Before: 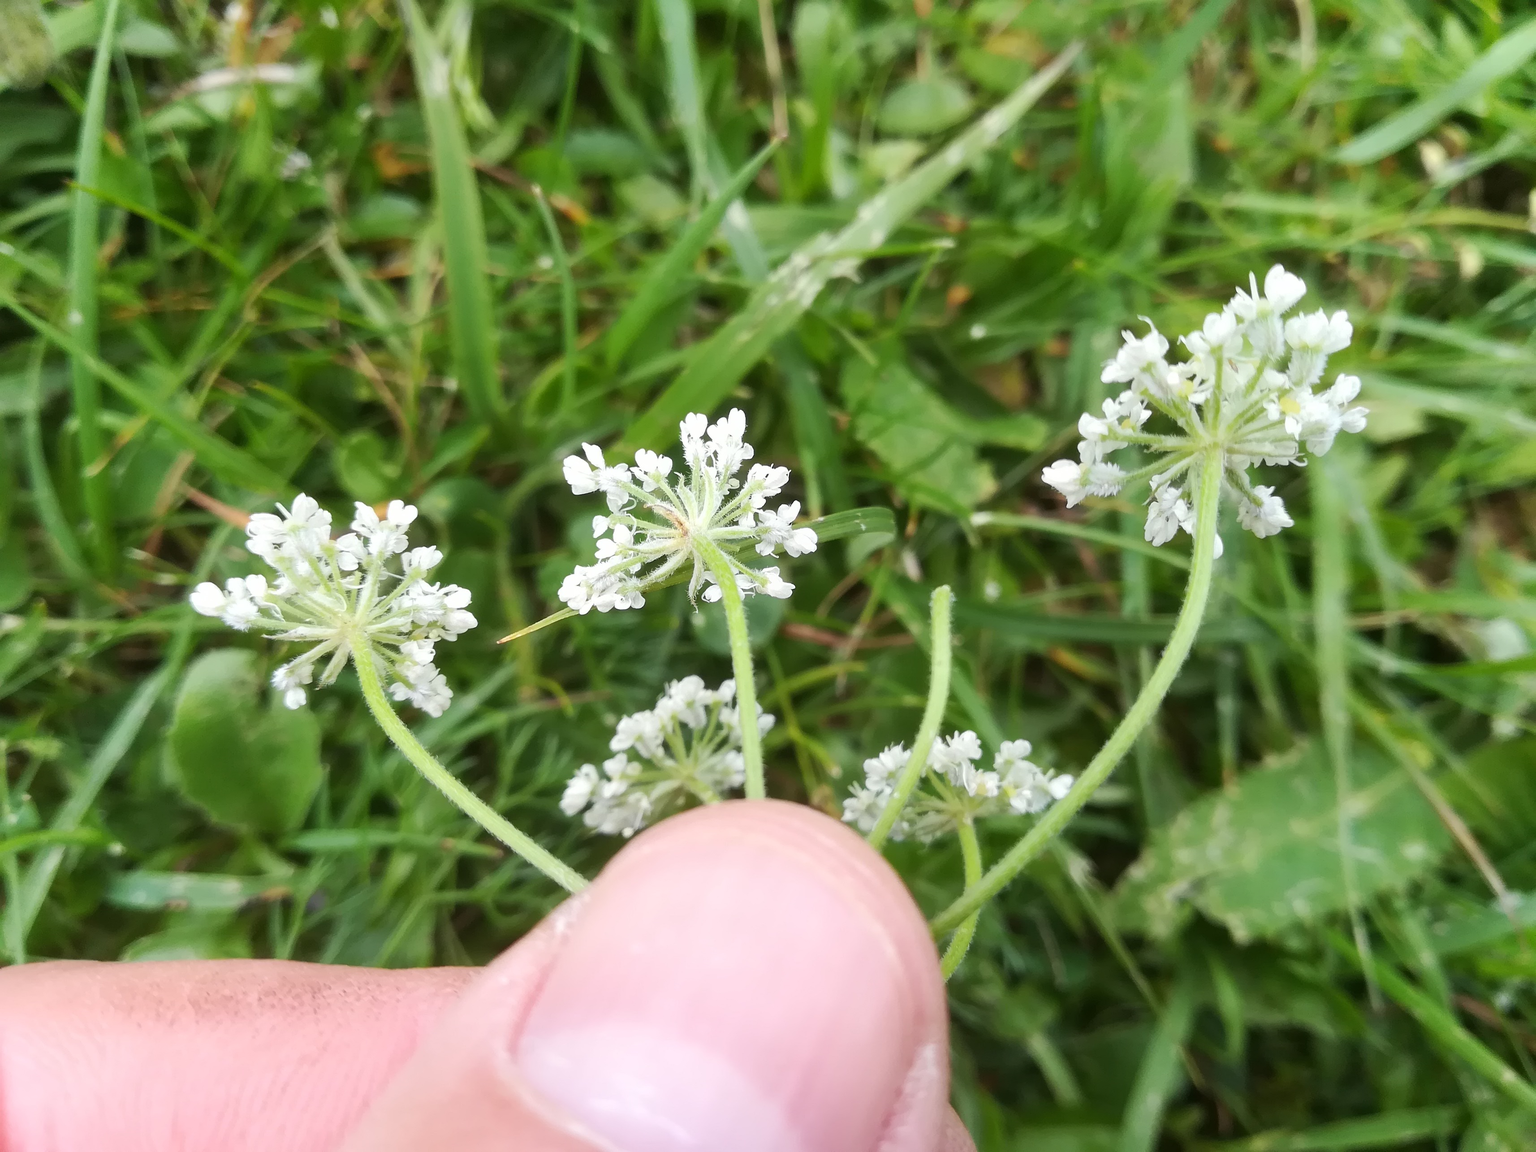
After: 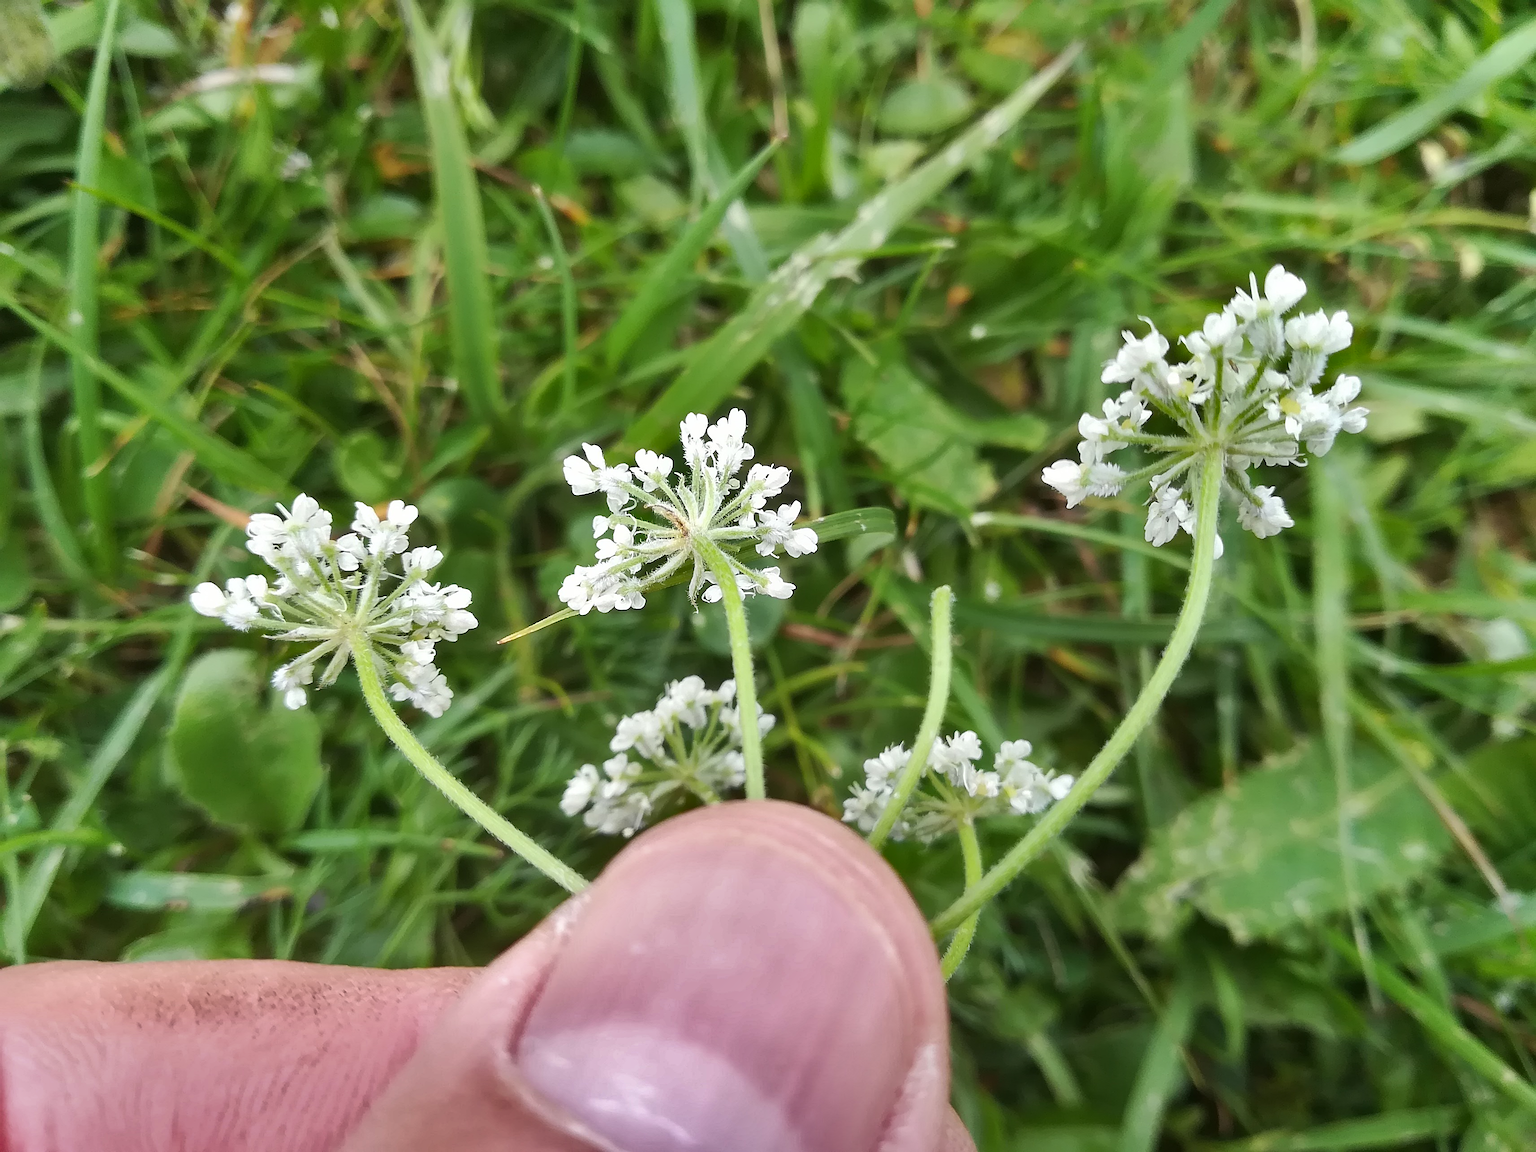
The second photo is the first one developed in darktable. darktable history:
sharpen: on, module defaults
shadows and highlights: shadows 24.14, highlights -78.57, soften with gaussian
